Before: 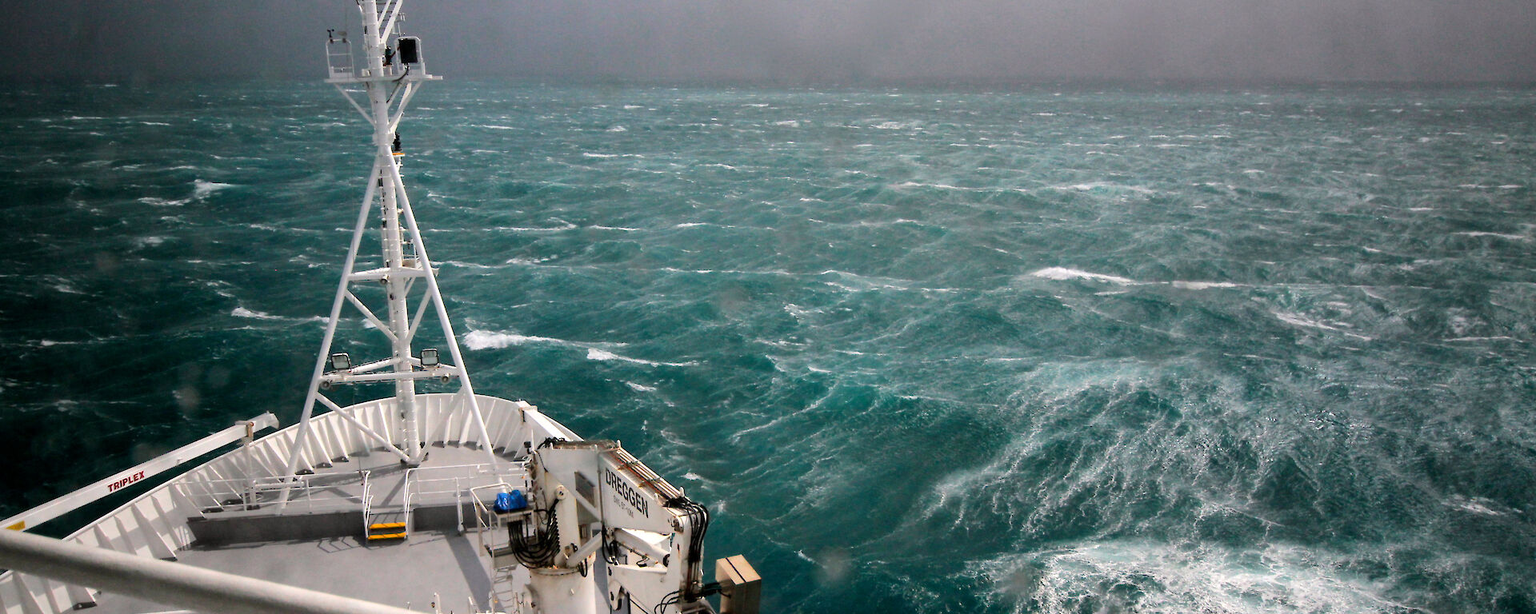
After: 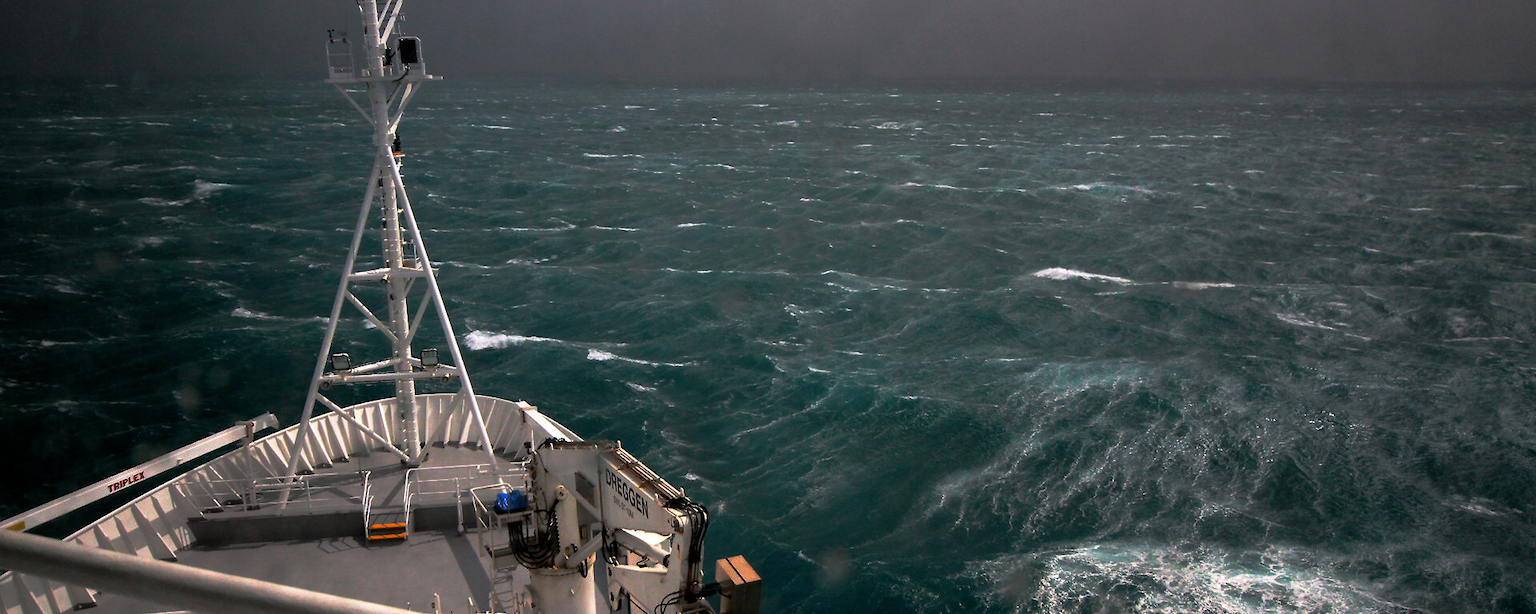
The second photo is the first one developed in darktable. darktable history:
base curve: curves: ch0 [(0, 0) (0.564, 0.291) (0.802, 0.731) (1, 1)], preserve colors none
